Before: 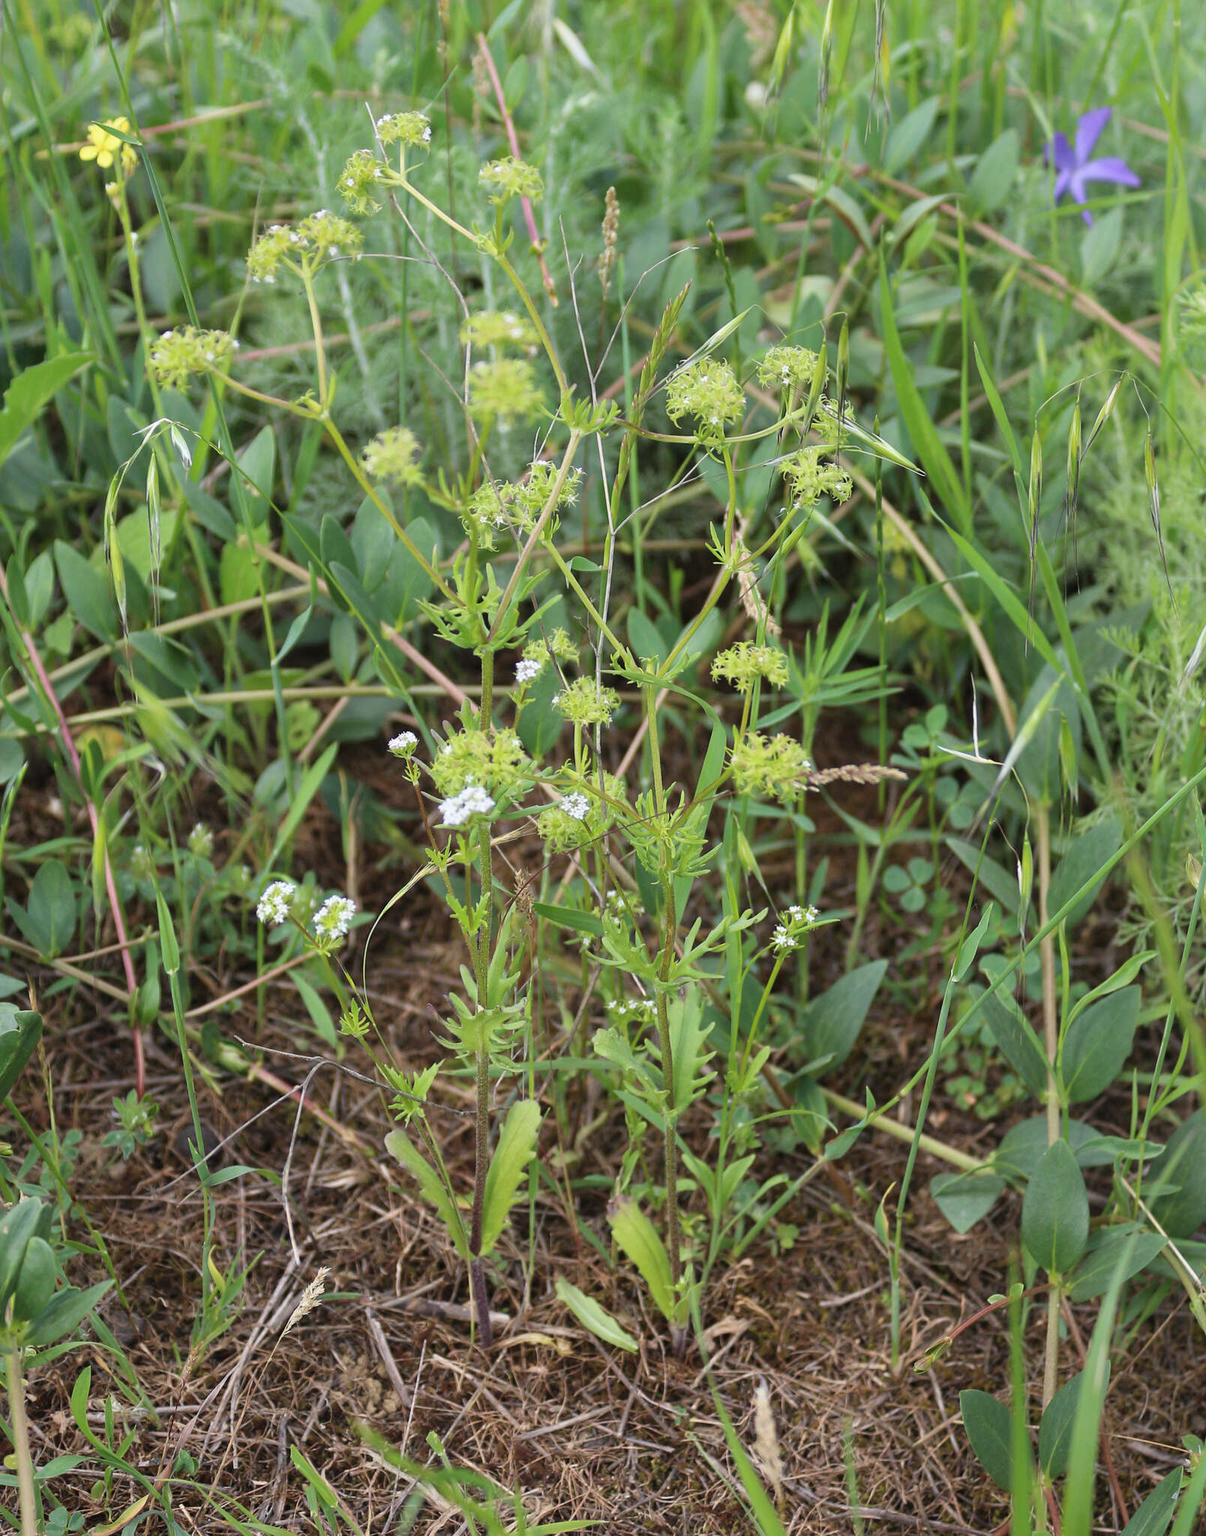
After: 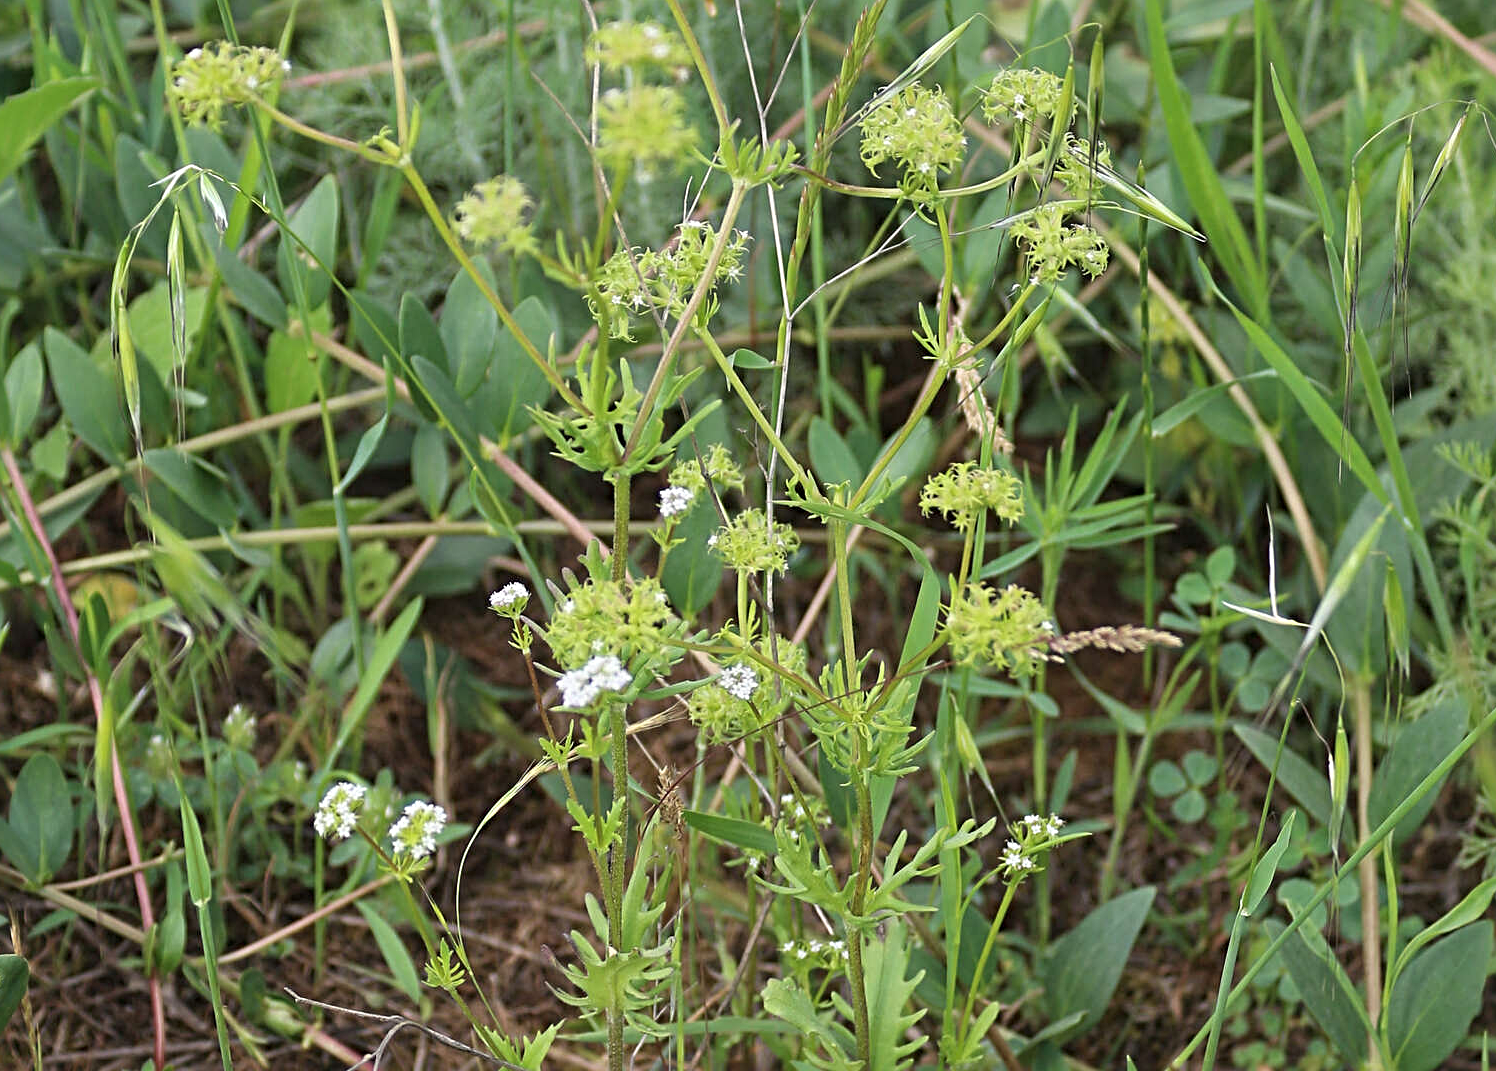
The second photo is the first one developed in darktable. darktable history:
white balance: red 1.009, blue 0.985
crop: left 1.744%, top 19.225%, right 5.069%, bottom 28.357%
sharpen: radius 4
